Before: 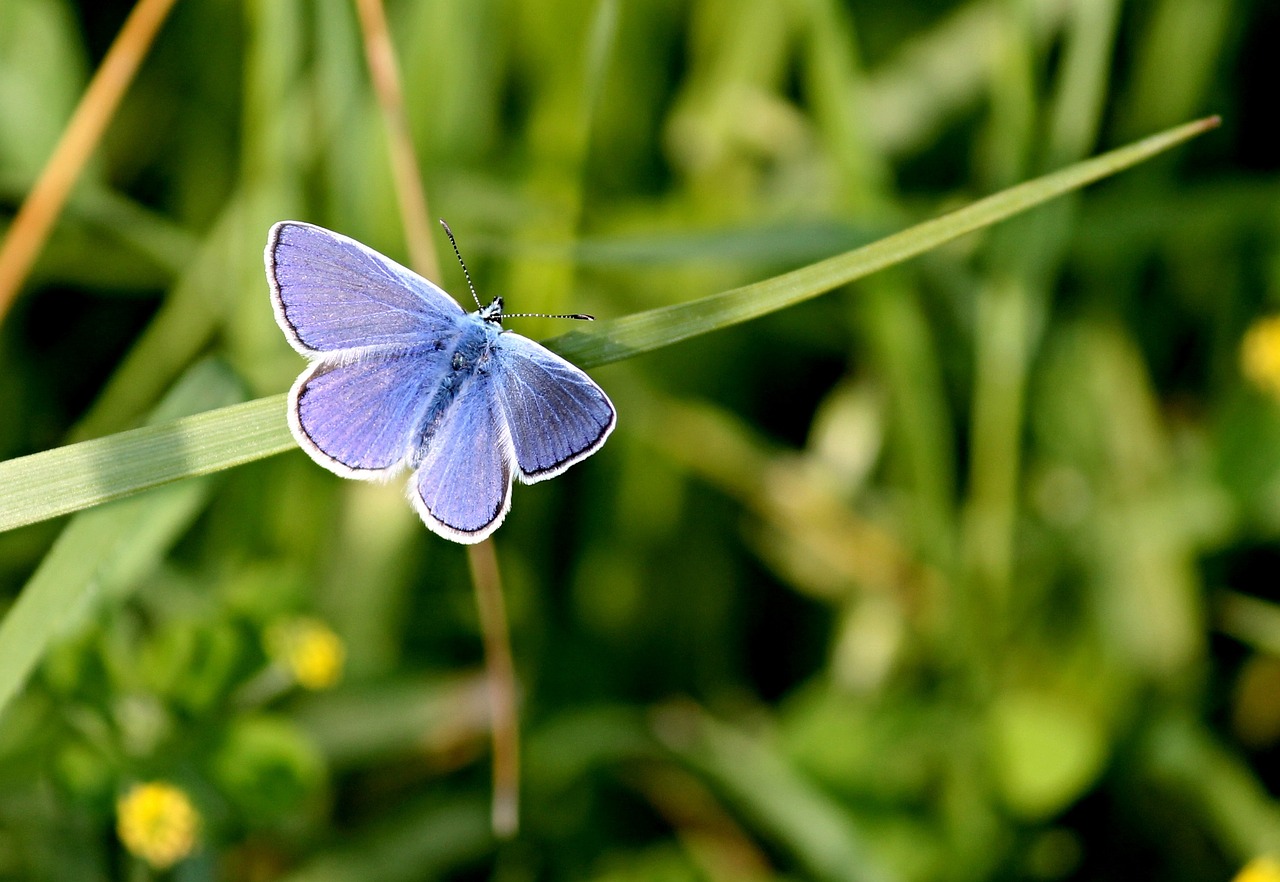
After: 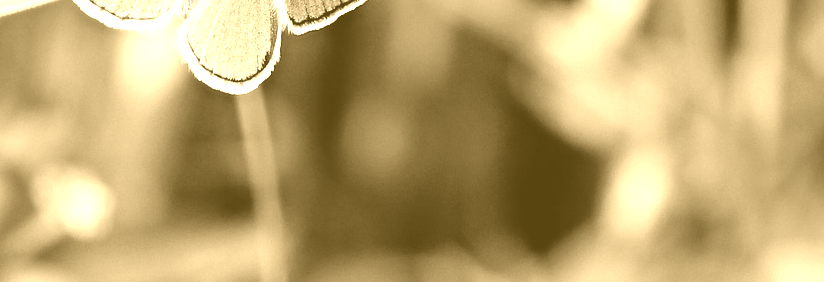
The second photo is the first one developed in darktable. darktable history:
crop: left 18.091%, top 51.13%, right 17.525%, bottom 16.85%
colorize: hue 36°, source mix 100%
